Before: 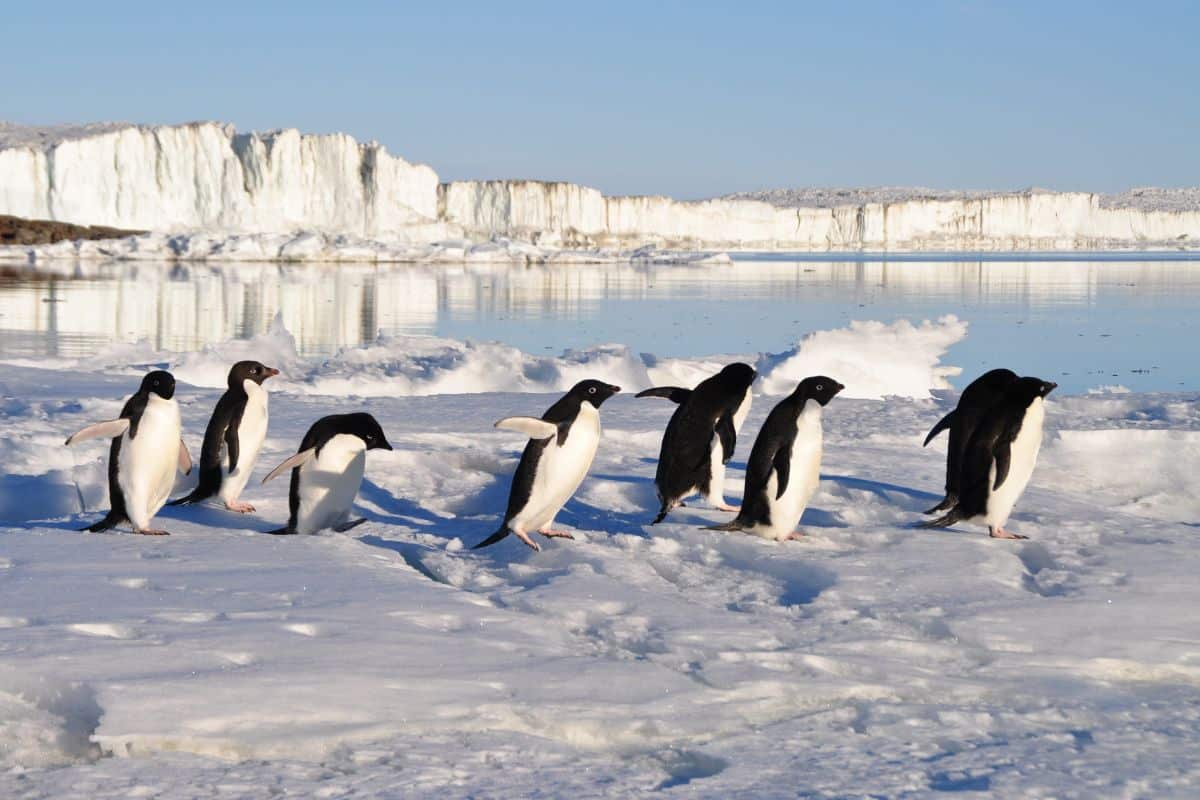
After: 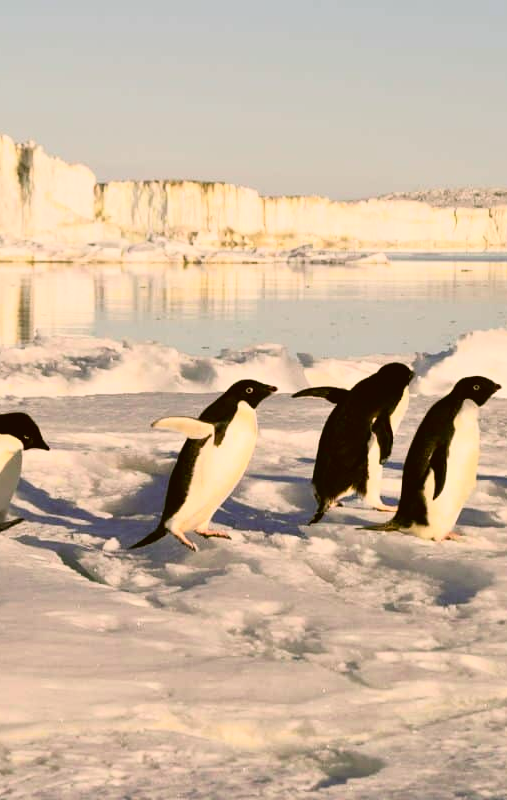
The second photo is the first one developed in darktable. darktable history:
color correction: highlights a* 8.95, highlights b* 15.55, shadows a* -0.65, shadows b* 27.28
tone curve: curves: ch0 [(0, 0.024) (0.031, 0.027) (0.113, 0.069) (0.198, 0.18) (0.304, 0.303) (0.441, 0.462) (0.557, 0.6) (0.711, 0.79) (0.812, 0.878) (0.927, 0.935) (1, 0.963)]; ch1 [(0, 0) (0.222, 0.2) (0.343, 0.325) (0.45, 0.441) (0.502, 0.501) (0.527, 0.534) (0.55, 0.561) (0.632, 0.656) (0.735, 0.754) (1, 1)]; ch2 [(0, 0) (0.249, 0.222) (0.352, 0.348) (0.424, 0.439) (0.476, 0.482) (0.499, 0.501) (0.517, 0.516) (0.532, 0.544) (0.558, 0.585) (0.596, 0.629) (0.726, 0.745) (0.82, 0.796) (0.998, 0.928)], color space Lab, independent channels, preserve colors none
tone equalizer: edges refinement/feathering 500, mask exposure compensation -1.57 EV, preserve details no
crop: left 28.611%, right 29.129%
